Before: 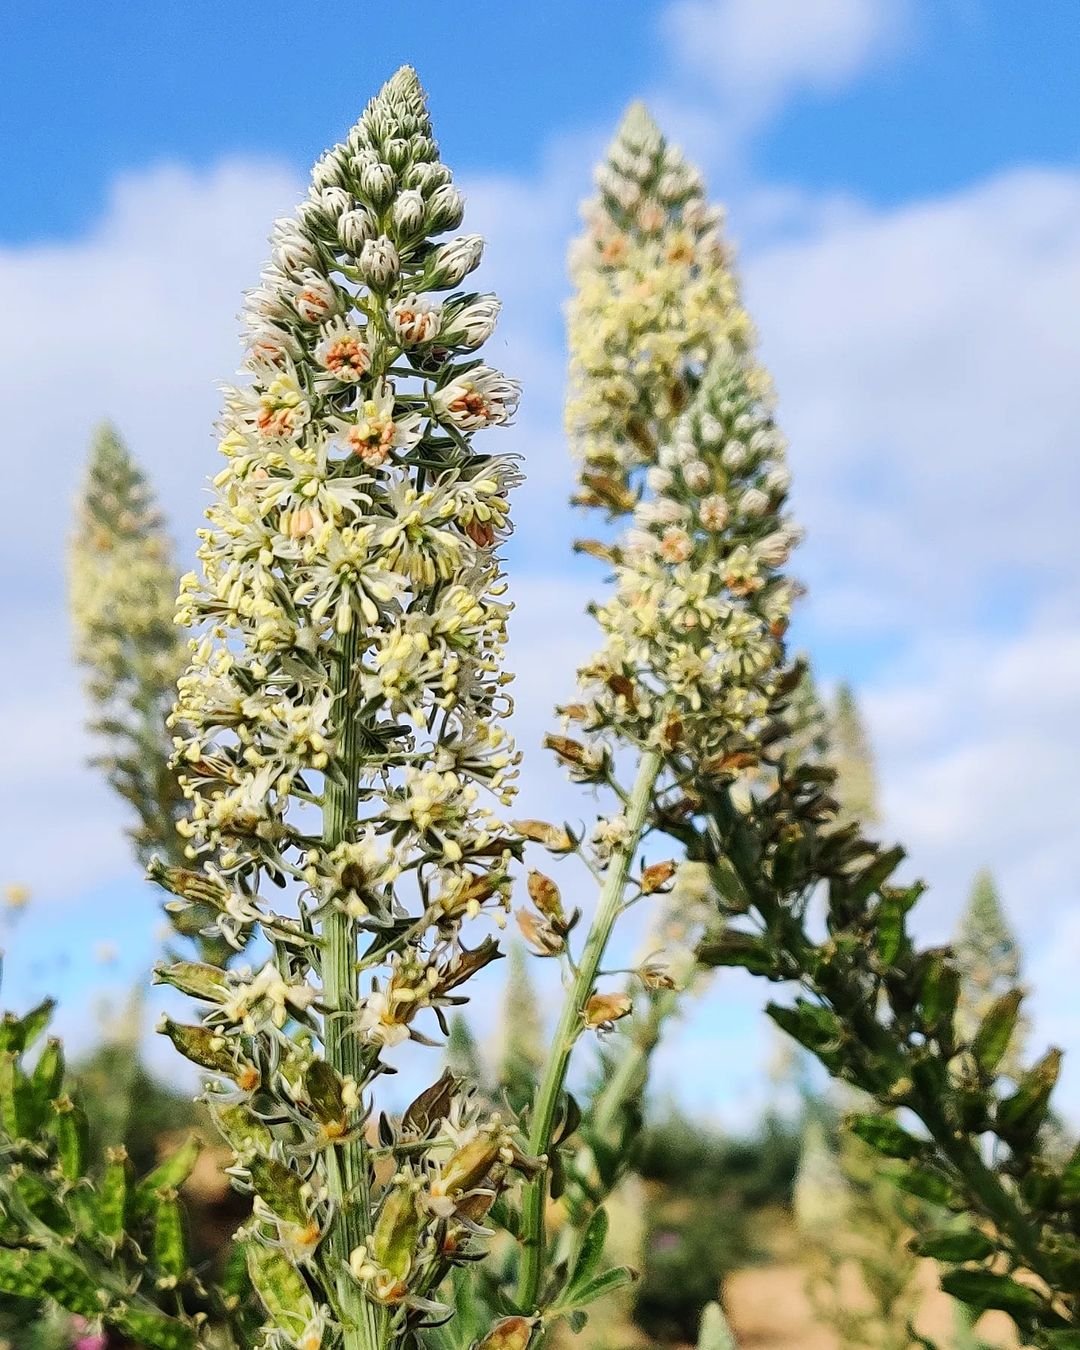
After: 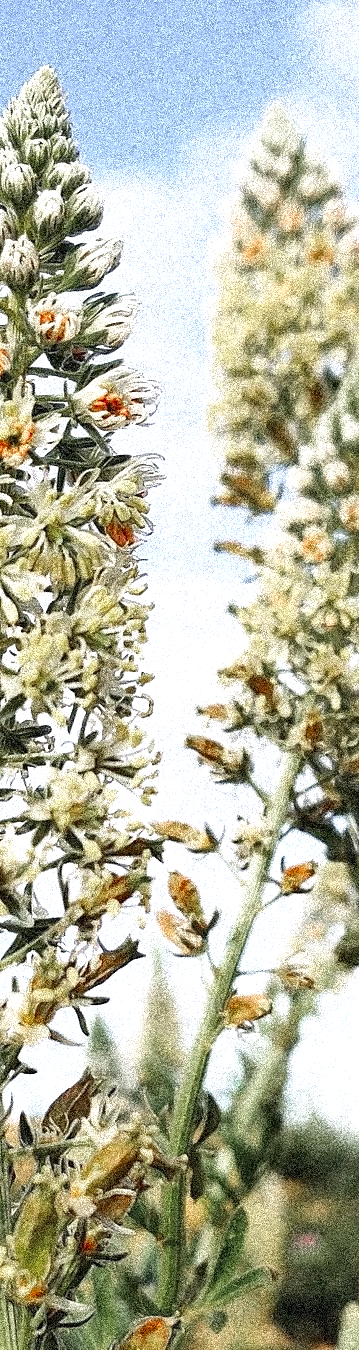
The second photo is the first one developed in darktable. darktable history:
crop: left 33.36%, right 33.36%
grain: coarseness 3.75 ISO, strength 100%, mid-tones bias 0%
exposure: black level correction 0.001, exposure 0.955 EV, compensate exposure bias true, compensate highlight preservation false
color zones: curves: ch0 [(0, 0.48) (0.209, 0.398) (0.305, 0.332) (0.429, 0.493) (0.571, 0.5) (0.714, 0.5) (0.857, 0.5) (1, 0.48)]; ch1 [(0, 0.736) (0.143, 0.625) (0.225, 0.371) (0.429, 0.256) (0.571, 0.241) (0.714, 0.213) (0.857, 0.48) (1, 0.736)]; ch2 [(0, 0.448) (0.143, 0.498) (0.286, 0.5) (0.429, 0.5) (0.571, 0.5) (0.714, 0.5) (0.857, 0.5) (1, 0.448)]
